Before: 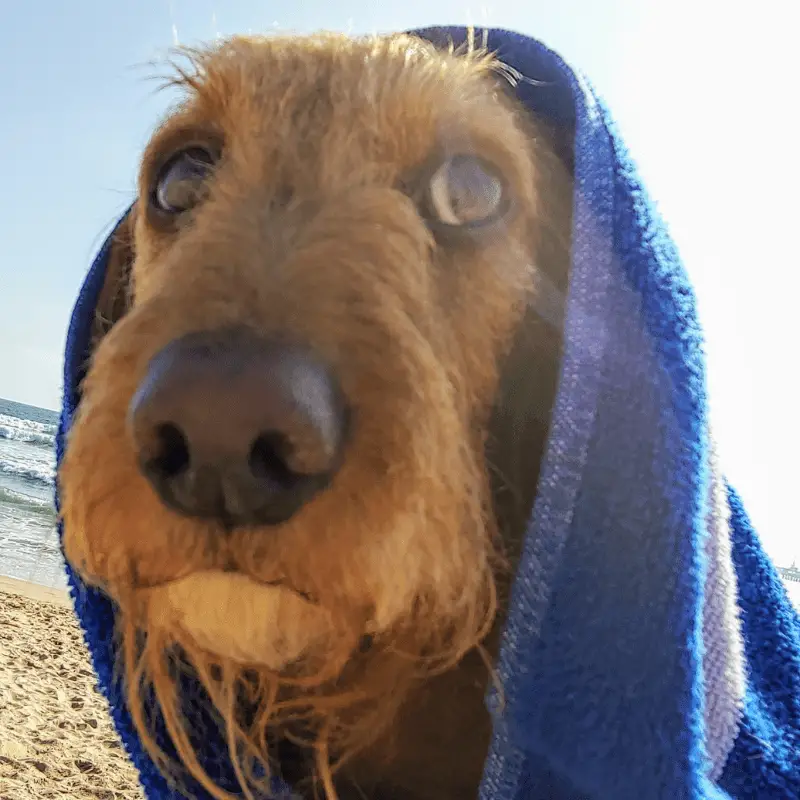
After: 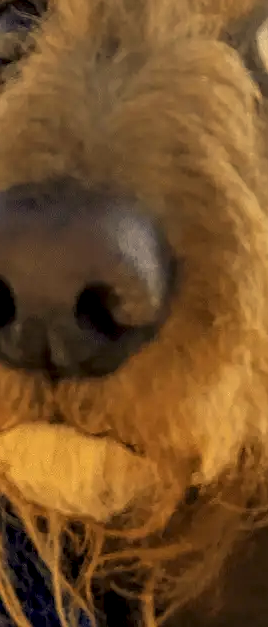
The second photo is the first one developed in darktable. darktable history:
color correction: highlights a* 2.72, highlights b* 22.8
local contrast: detail 150%
crop and rotate: left 21.77%, top 18.528%, right 44.676%, bottom 2.997%
